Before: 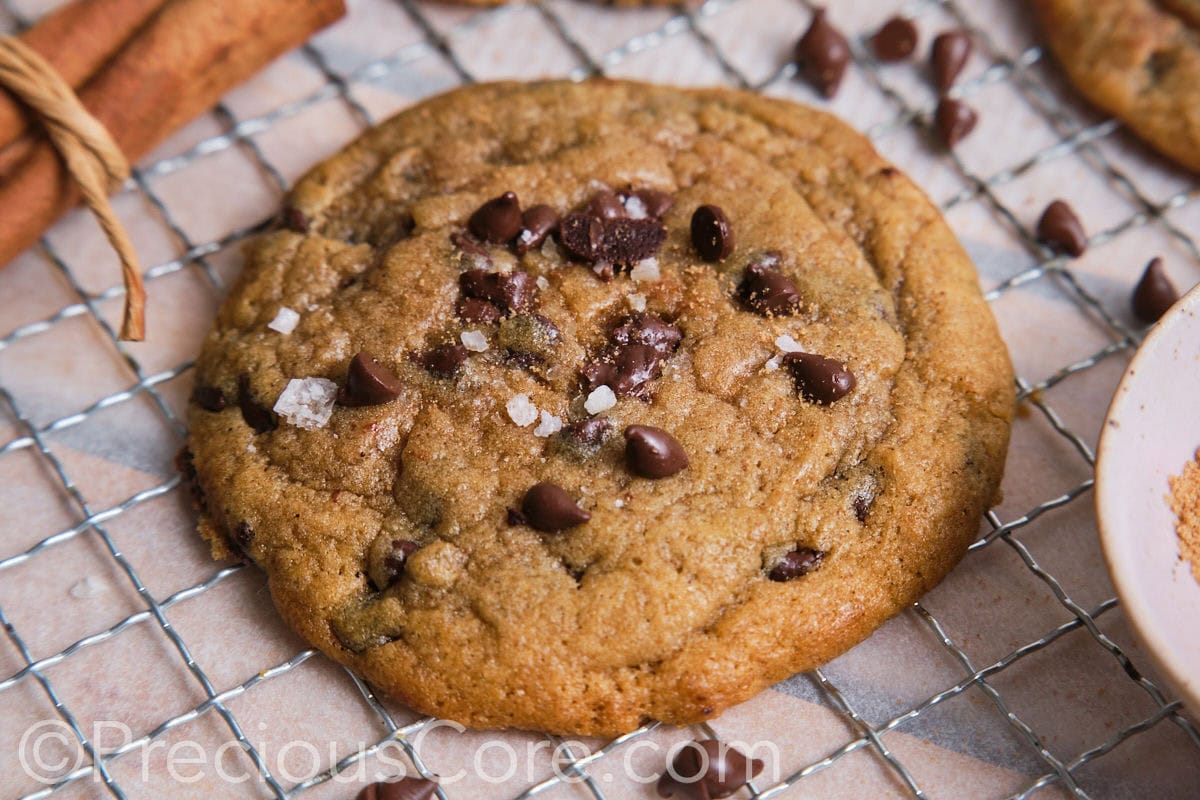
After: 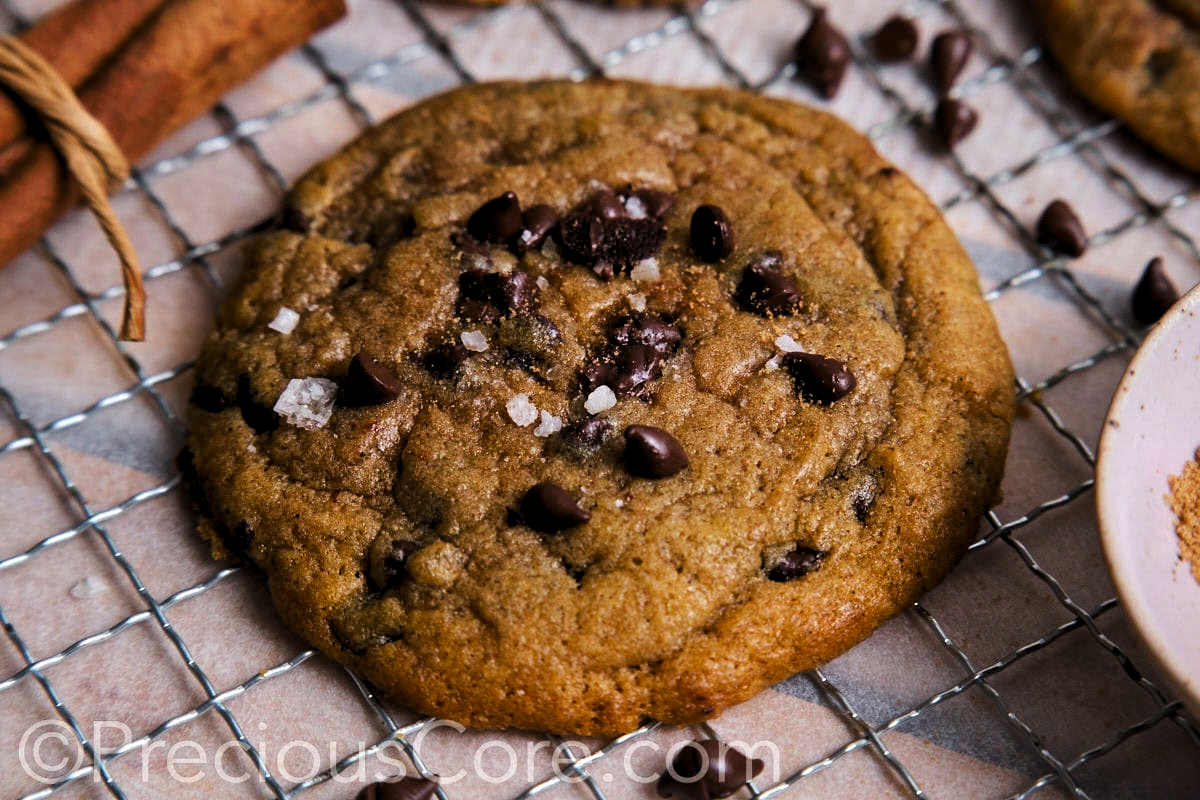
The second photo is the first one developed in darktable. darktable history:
levels: levels [0.101, 0.578, 0.953]
contrast brightness saturation: brightness -0.028, saturation 0.335
